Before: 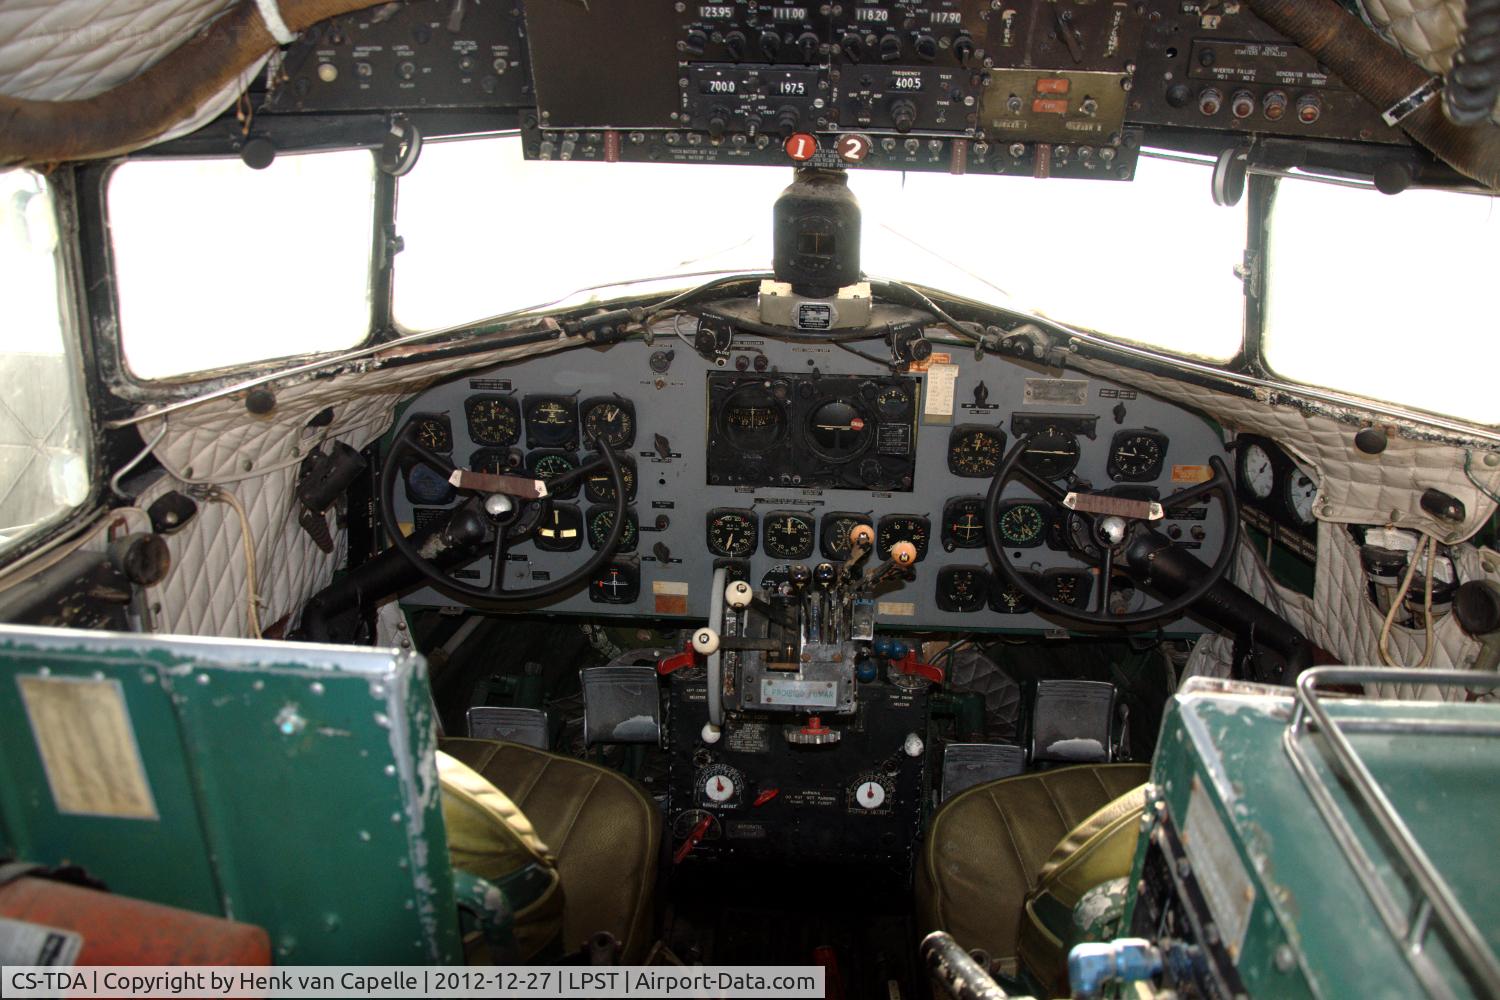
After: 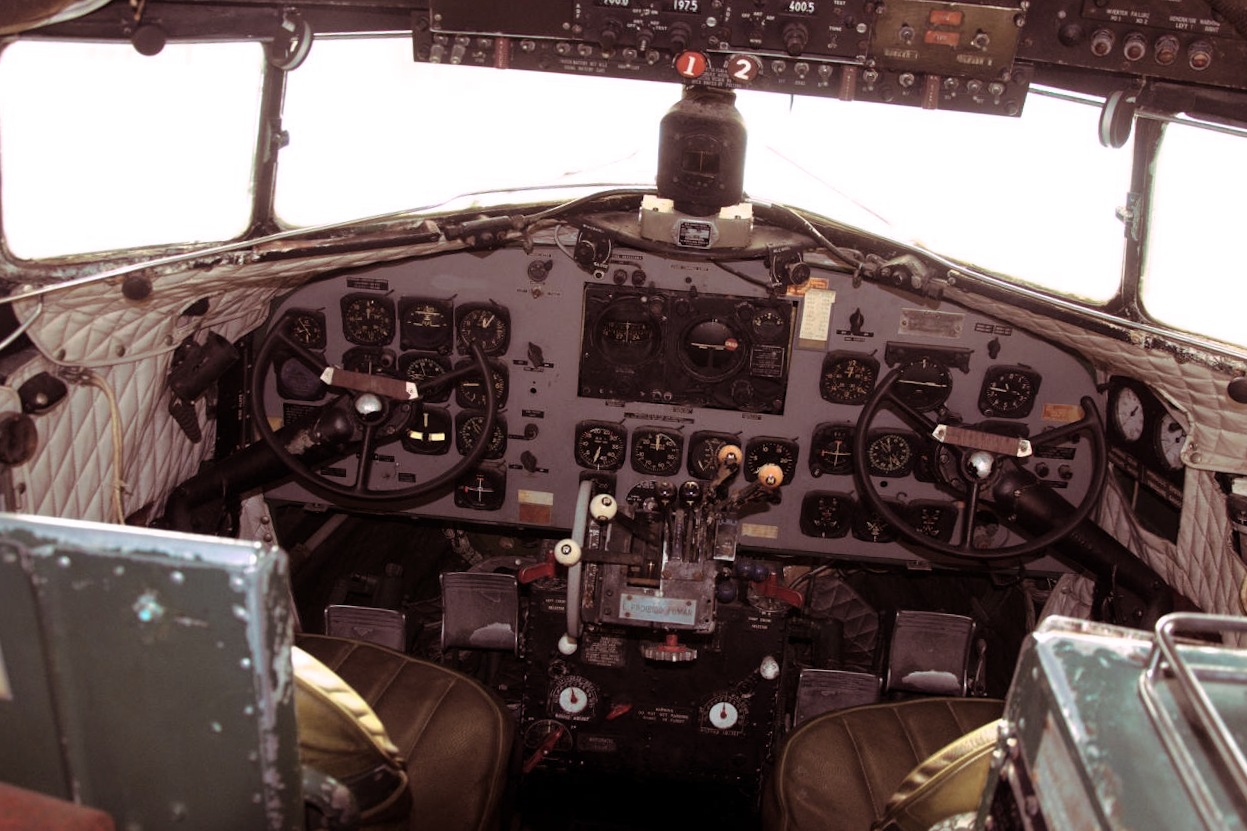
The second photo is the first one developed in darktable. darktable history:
split-toning: highlights › hue 298.8°, highlights › saturation 0.73, compress 41.76%
crop and rotate: angle -3.27°, left 5.211%, top 5.211%, right 4.607%, bottom 4.607%
